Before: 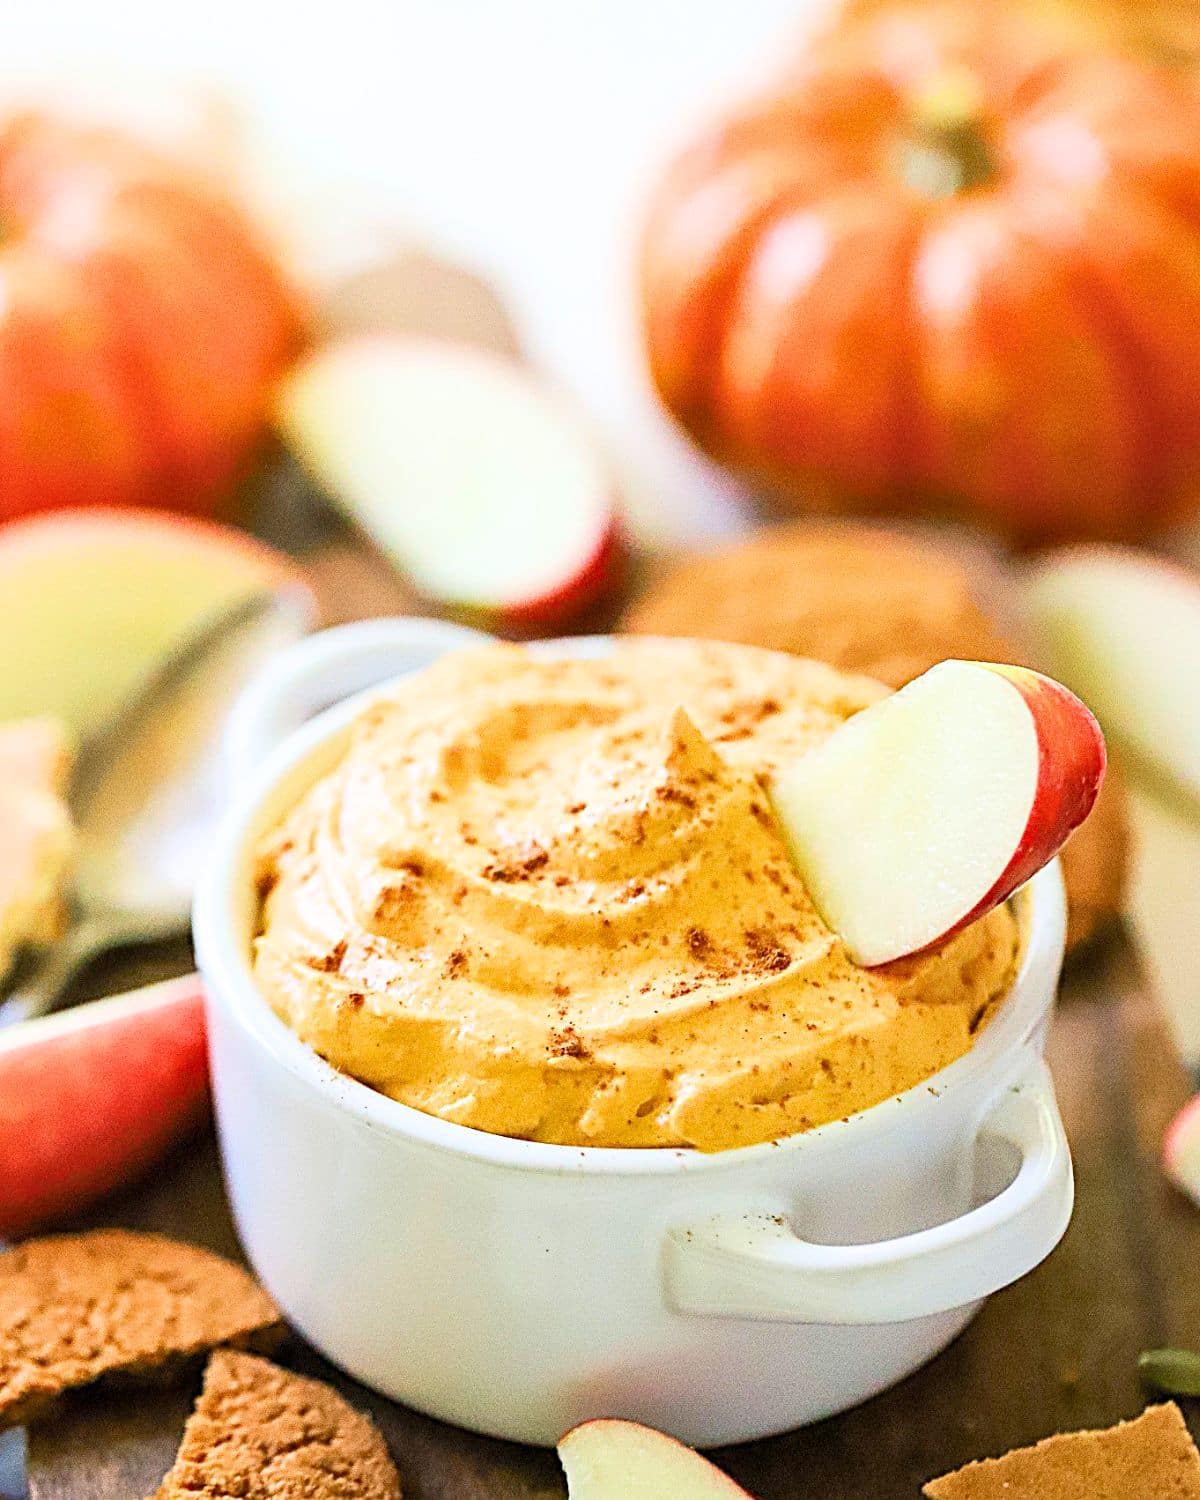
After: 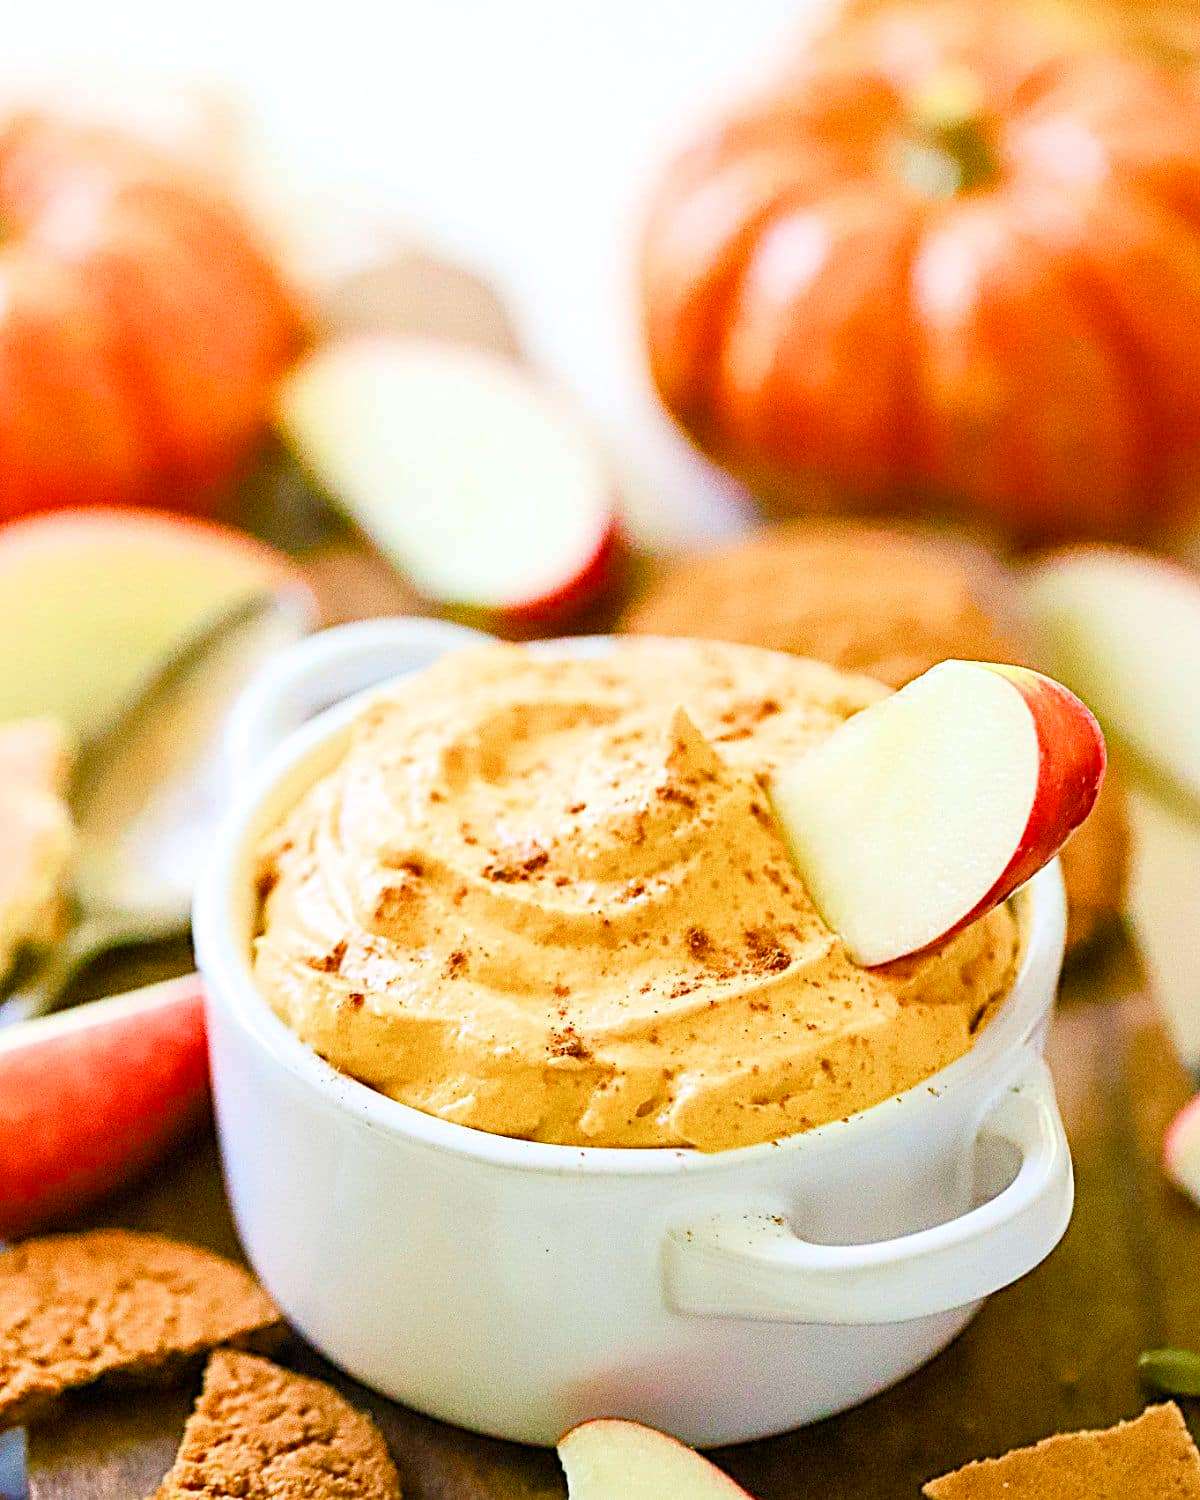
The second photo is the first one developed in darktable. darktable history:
color balance rgb: power › hue 311.76°, perceptual saturation grading › global saturation 0.231%, perceptual saturation grading › highlights -17.556%, perceptual saturation grading › mid-tones 32.665%, perceptual saturation grading › shadows 50.341%, perceptual brilliance grading › global brilliance 2.509%, perceptual brilliance grading › highlights -2.428%, perceptual brilliance grading › shadows 3.67%, global vibrance 20%
